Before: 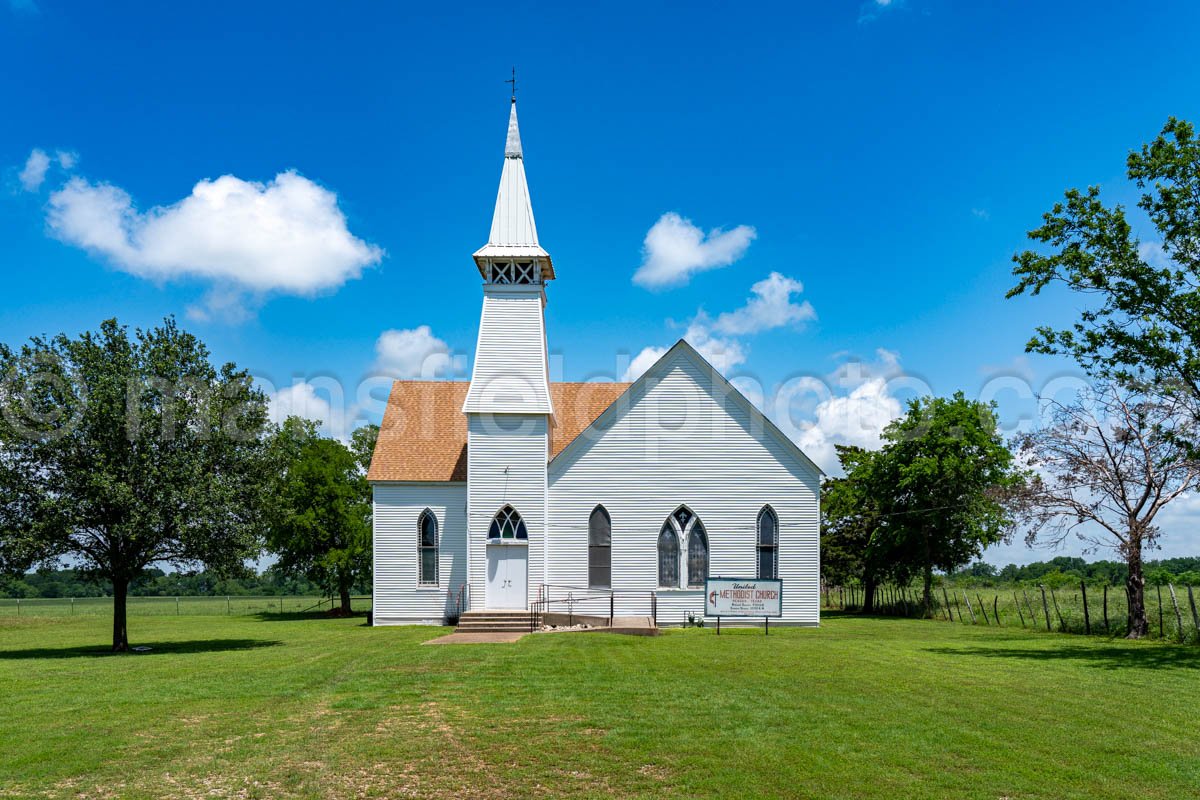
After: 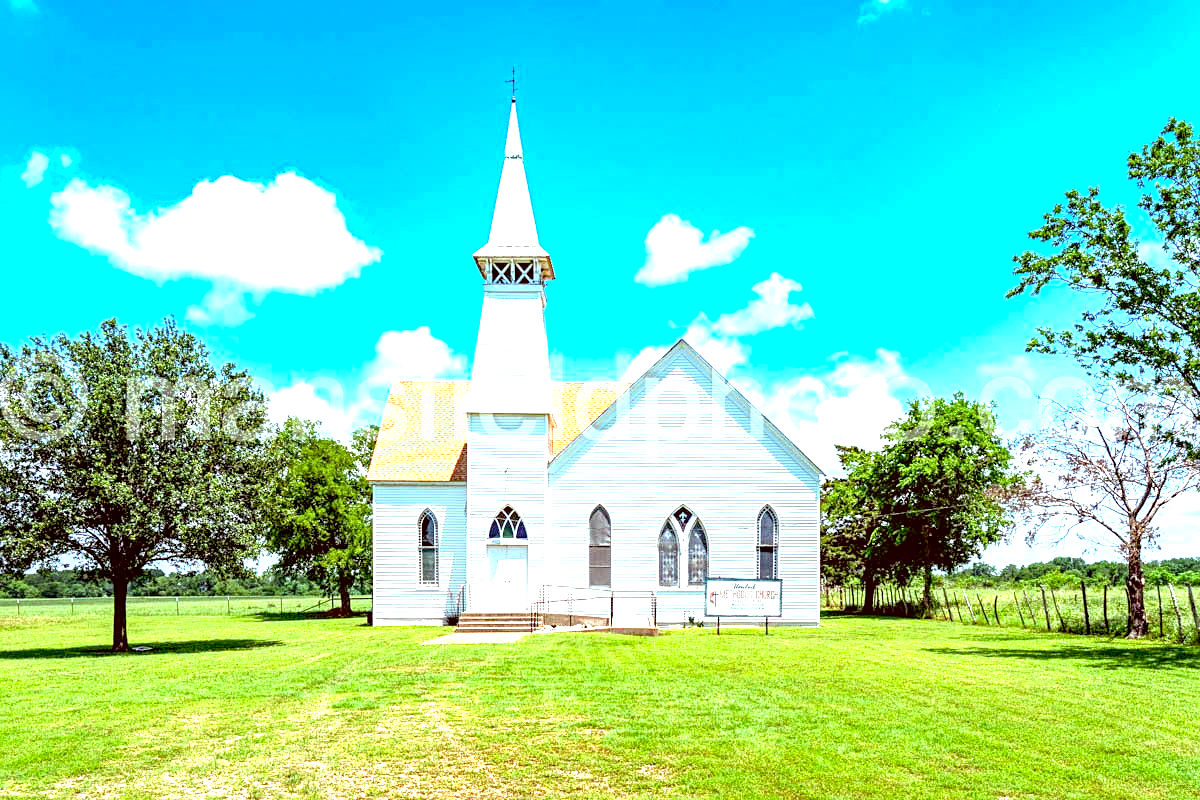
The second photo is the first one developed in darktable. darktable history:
exposure: black level correction 0.005, exposure 2.074 EV, compensate exposure bias true, compensate highlight preservation false
local contrast: on, module defaults
sharpen: amount 0.21
color correction: highlights a* -7.27, highlights b* -0.212, shadows a* 20.5, shadows b* 11.05
